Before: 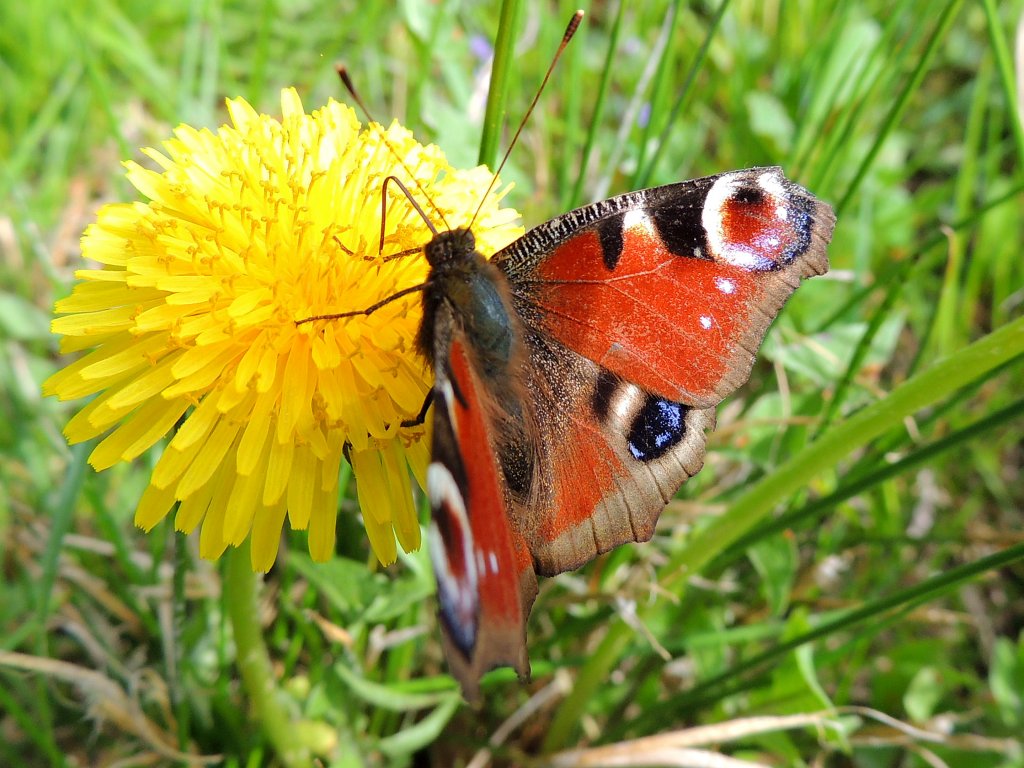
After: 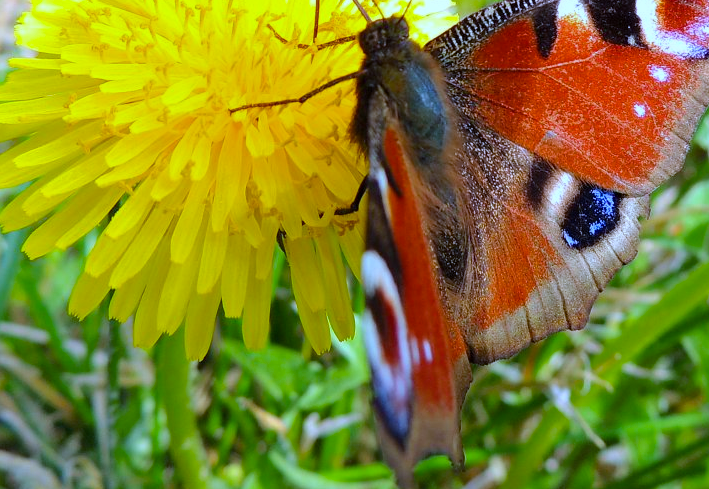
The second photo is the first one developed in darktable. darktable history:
crop: left 6.488%, top 27.668%, right 24.183%, bottom 8.656%
white balance: red 0.871, blue 1.249
color balance rgb: perceptual saturation grading › global saturation 20%, global vibrance 20%
